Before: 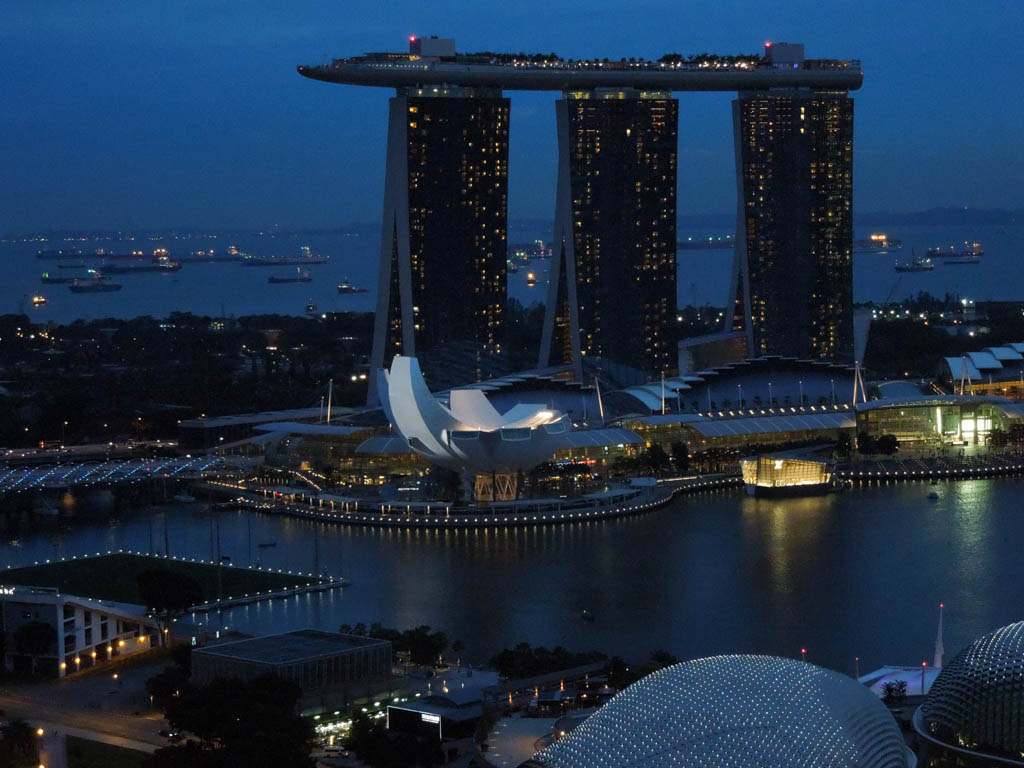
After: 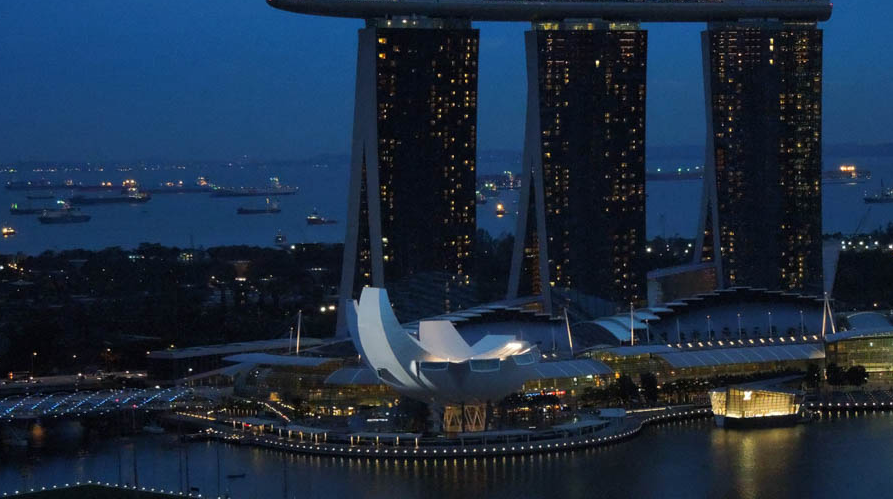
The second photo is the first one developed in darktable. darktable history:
crop: left 3.095%, top 8.987%, right 9.66%, bottom 25.912%
